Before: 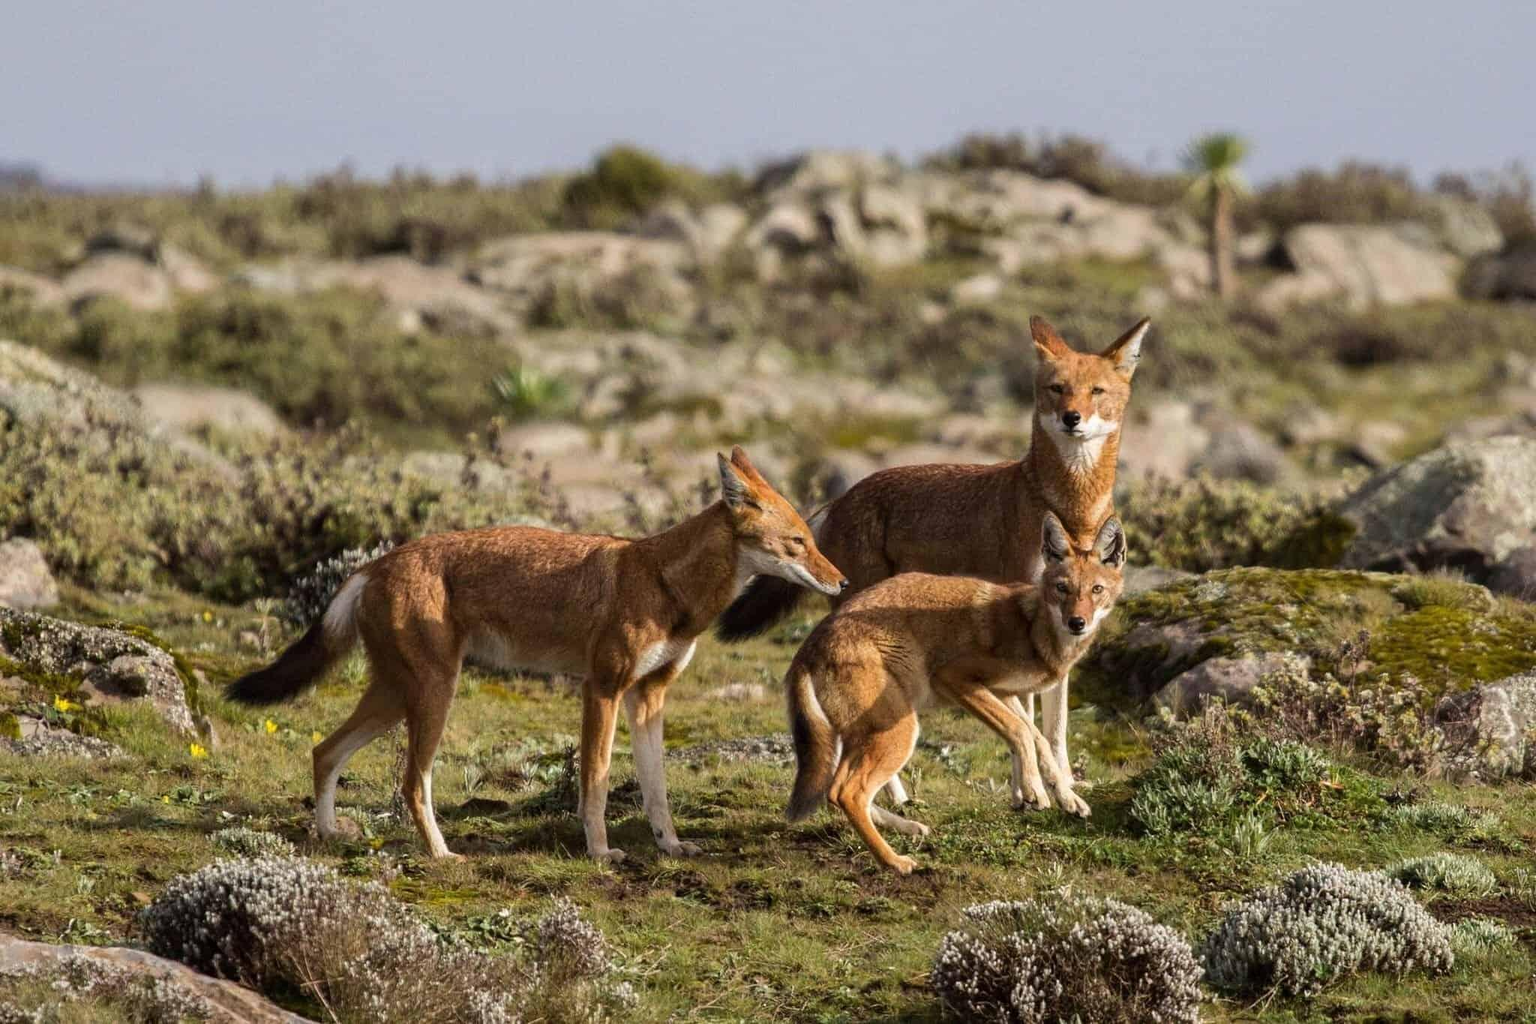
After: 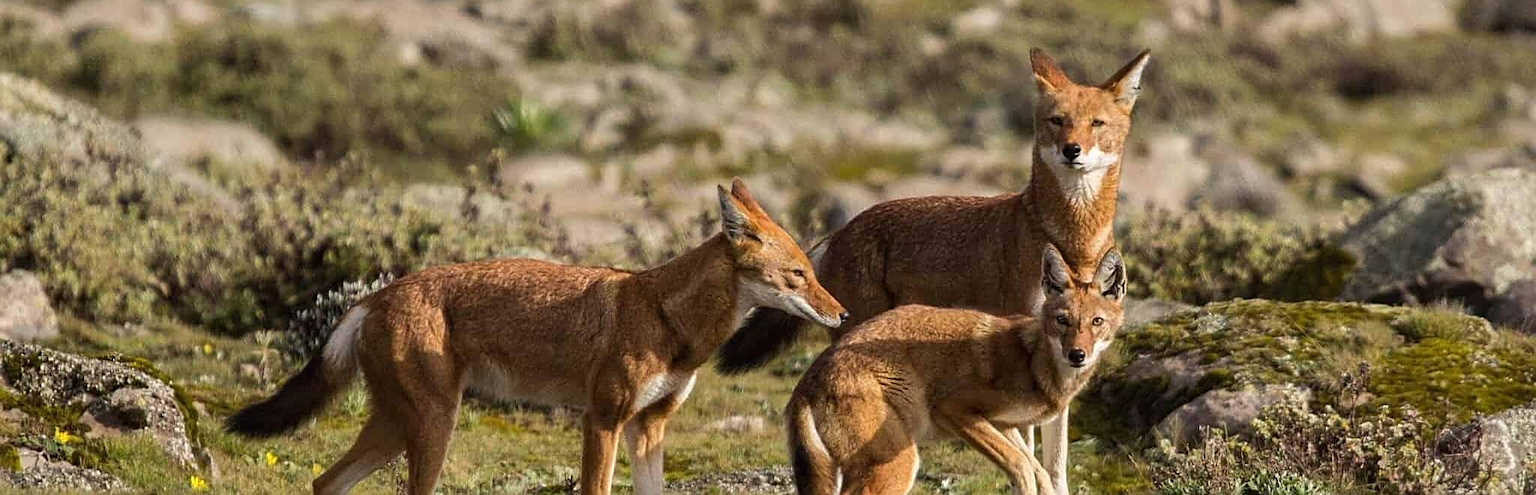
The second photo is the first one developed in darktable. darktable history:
crop and rotate: top 26.226%, bottom 25.39%
sharpen: on, module defaults
